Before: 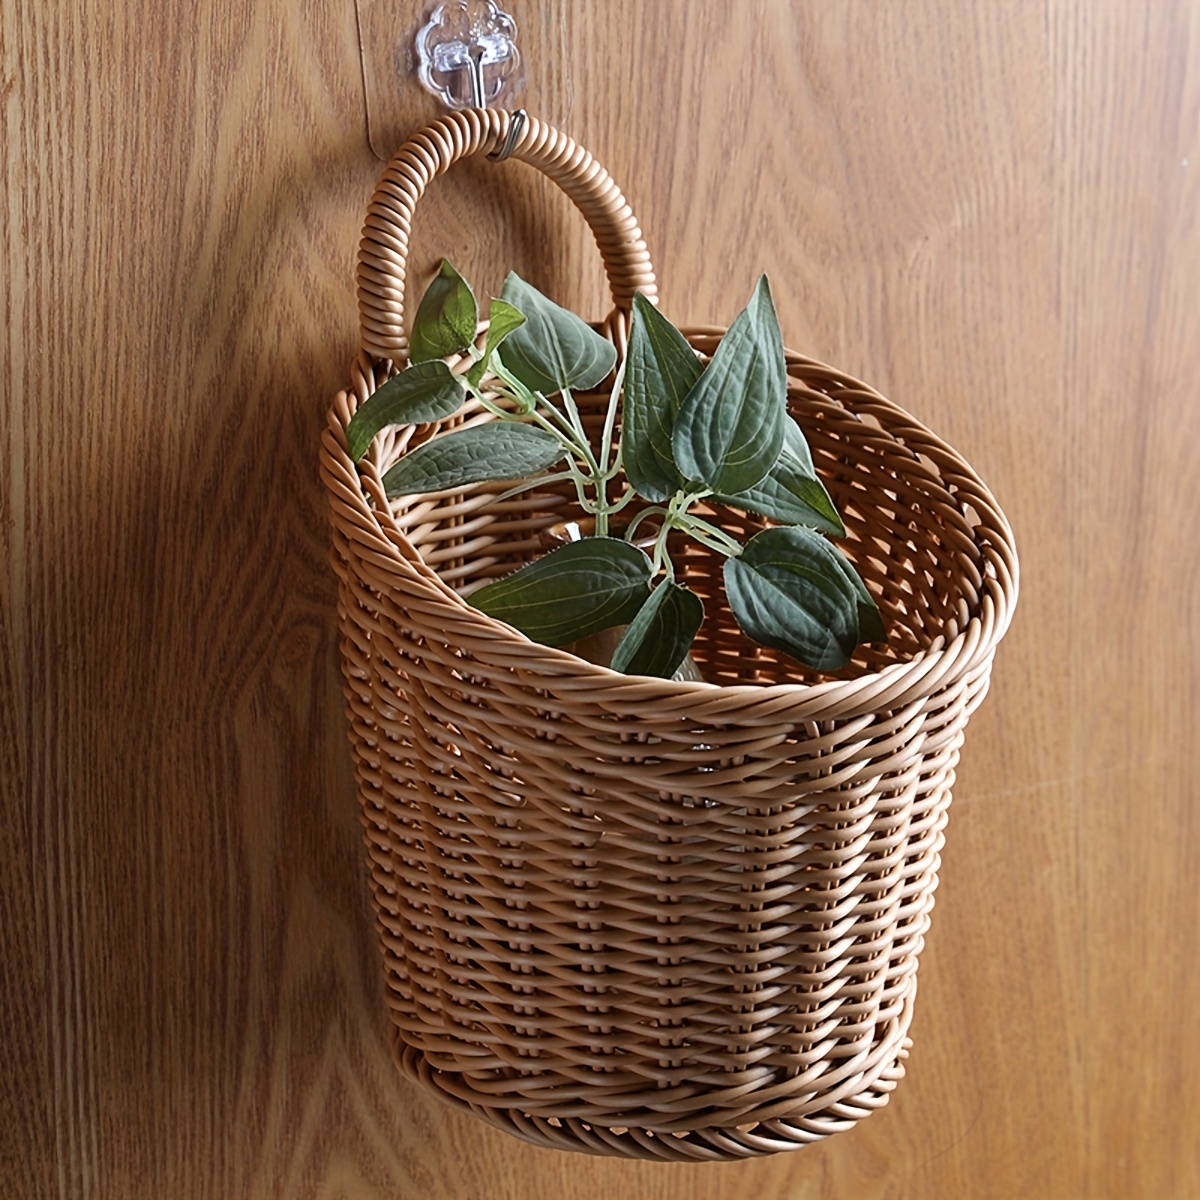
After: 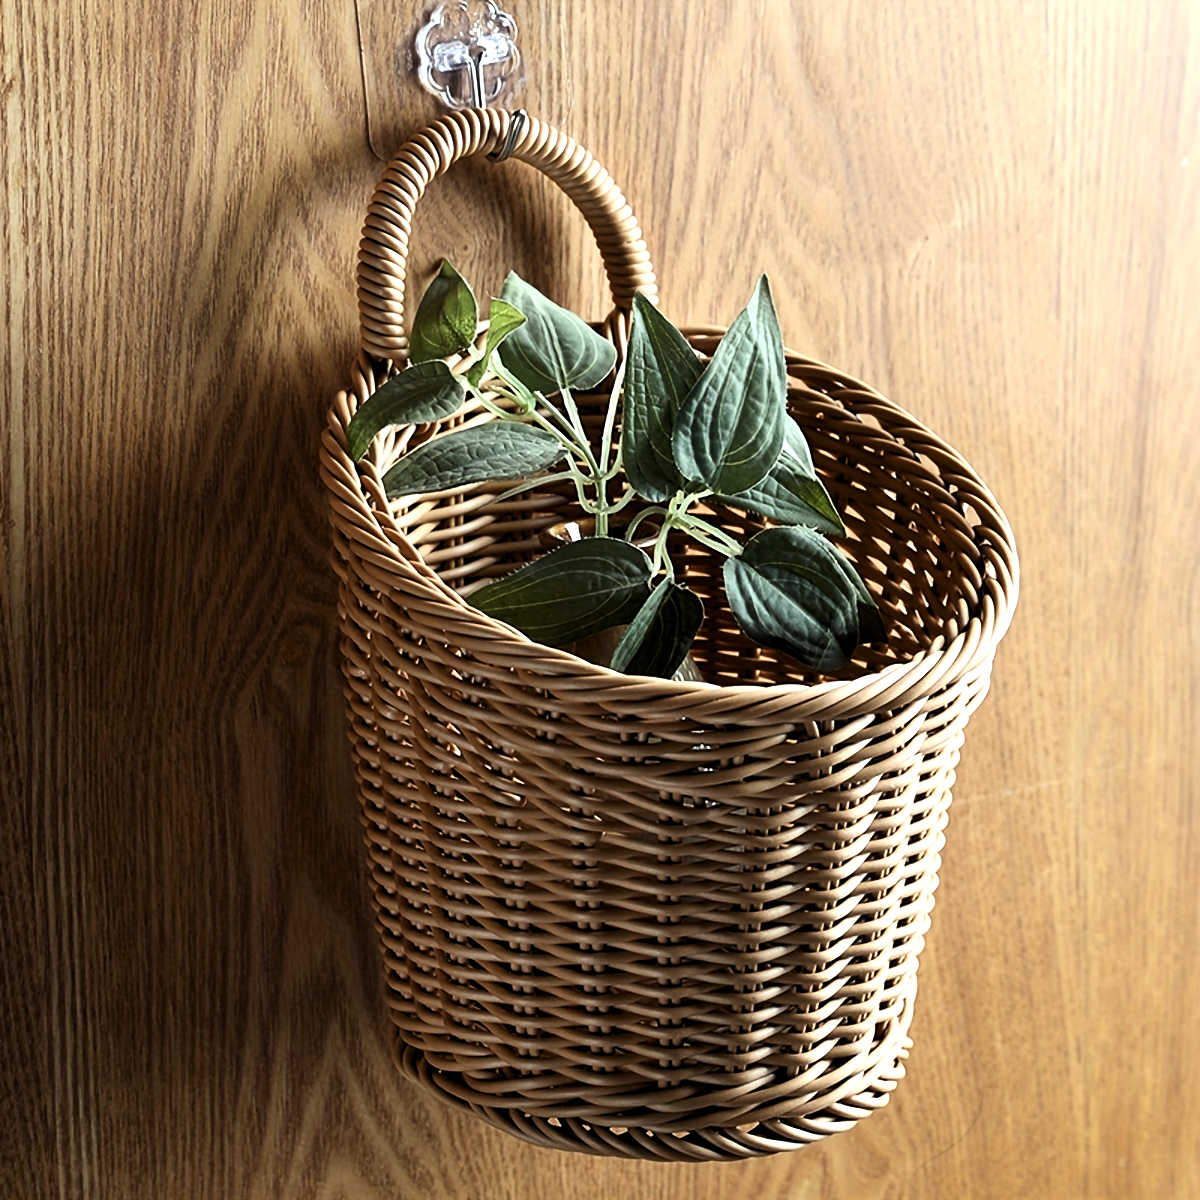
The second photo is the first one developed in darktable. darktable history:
color correction: highlights a* -4.73, highlights b* 5.06, saturation 0.97
contrast brightness saturation: contrast 0.24, brightness 0.09
levels: levels [0.052, 0.496, 0.908]
tone equalizer: on, module defaults
